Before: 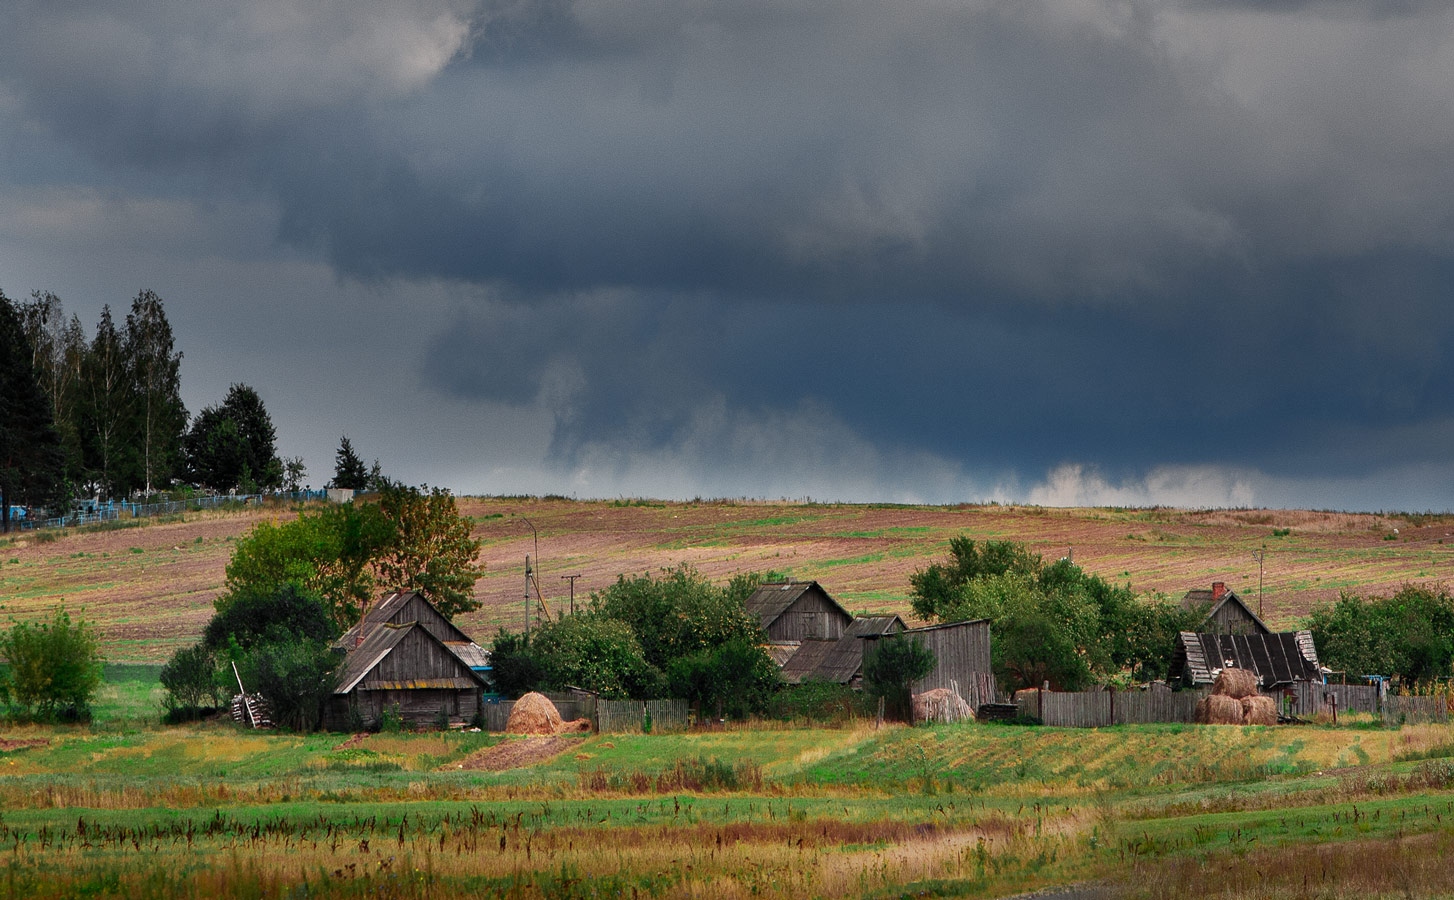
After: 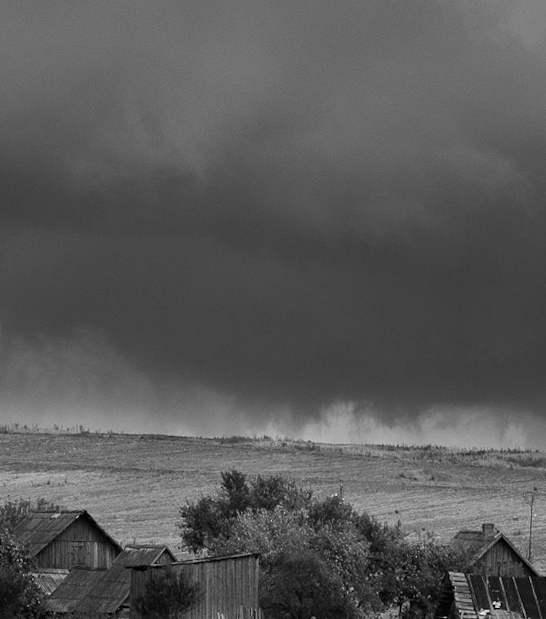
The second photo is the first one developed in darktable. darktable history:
crop and rotate: left 49.936%, top 10.094%, right 13.136%, bottom 24.256%
monochrome: a -74.22, b 78.2
rotate and perspective: rotation 1.72°, automatic cropping off
